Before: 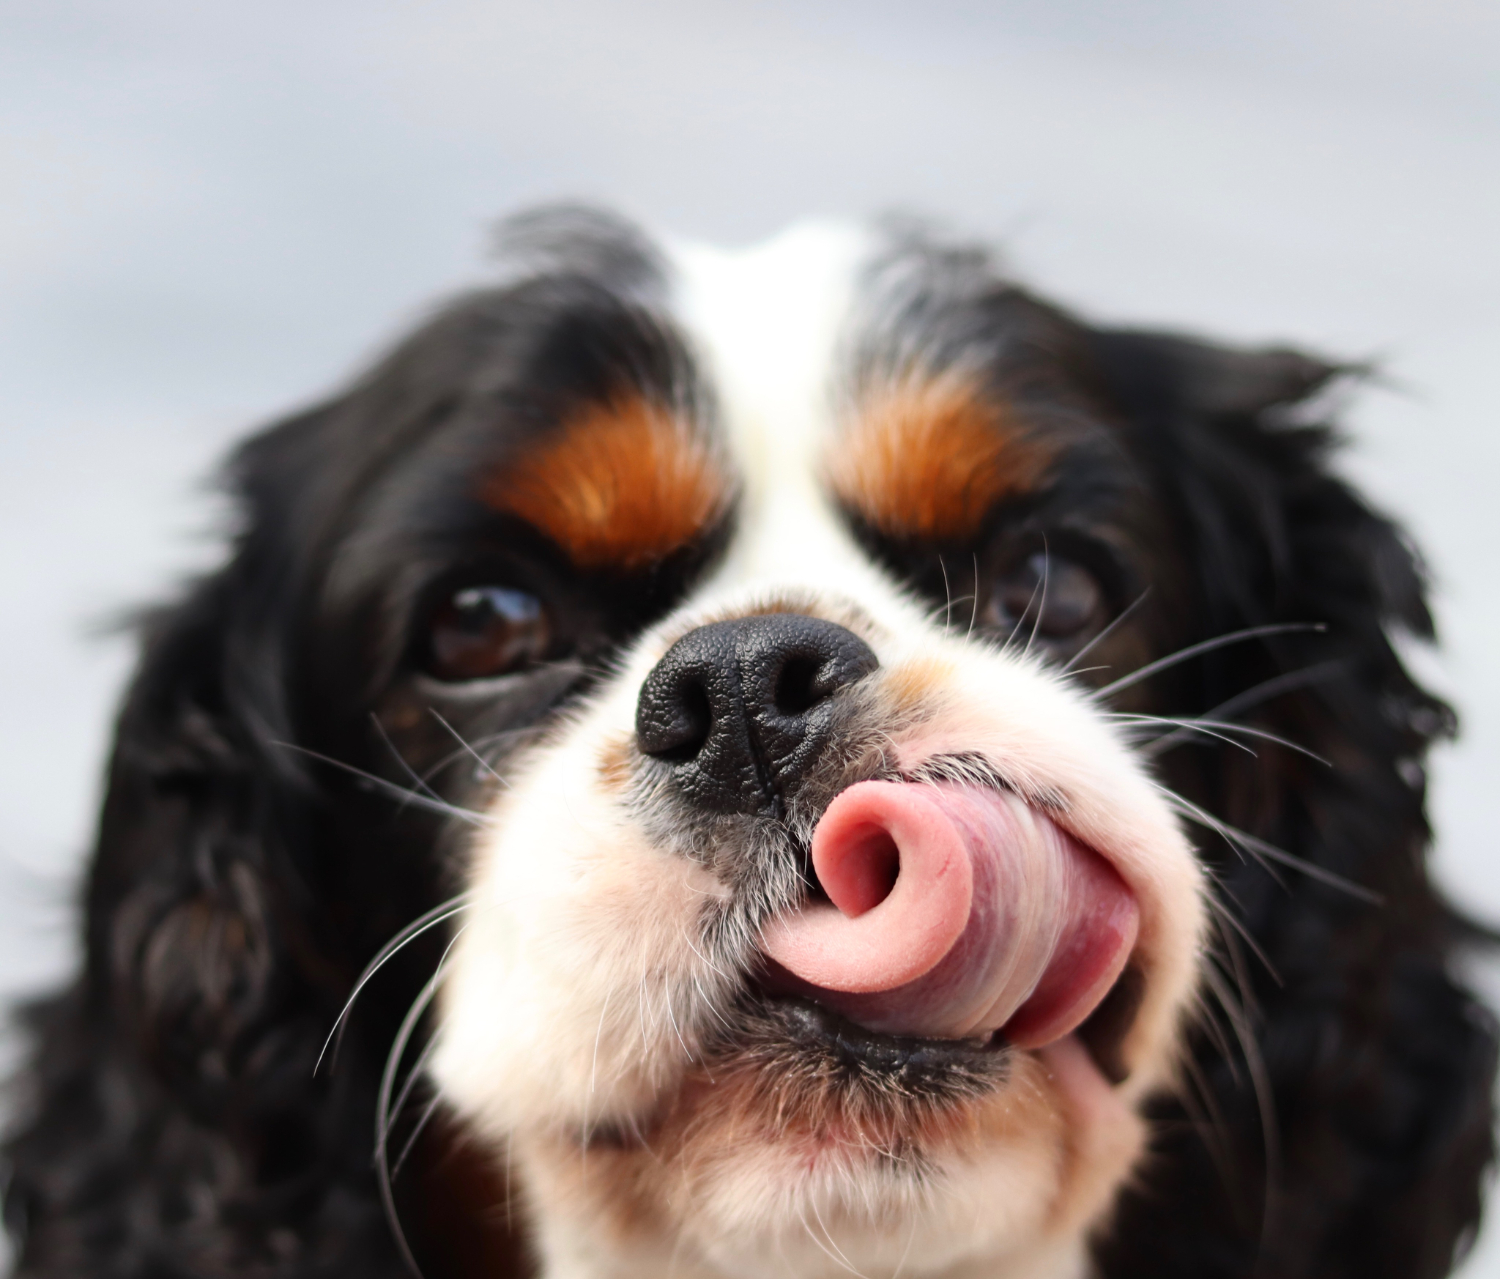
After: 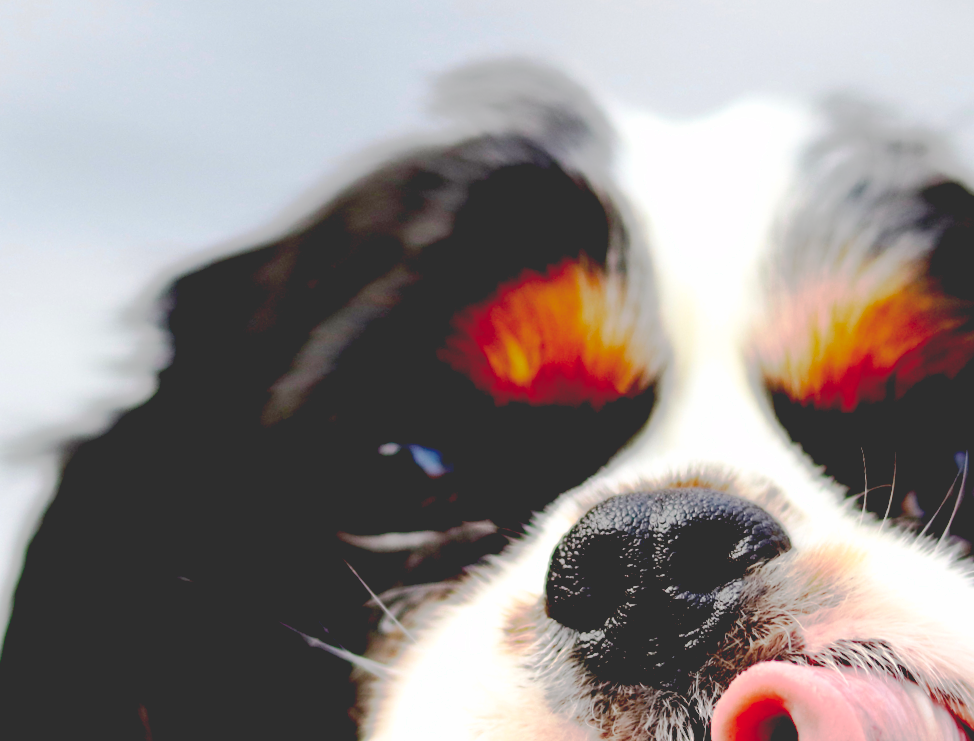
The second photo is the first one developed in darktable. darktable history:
crop and rotate: angle -4.25°, left 1.975%, top 6.695%, right 27.607%, bottom 30.451%
base curve: curves: ch0 [(0.065, 0.026) (0.236, 0.358) (0.53, 0.546) (0.777, 0.841) (0.924, 0.992)], preserve colors none
